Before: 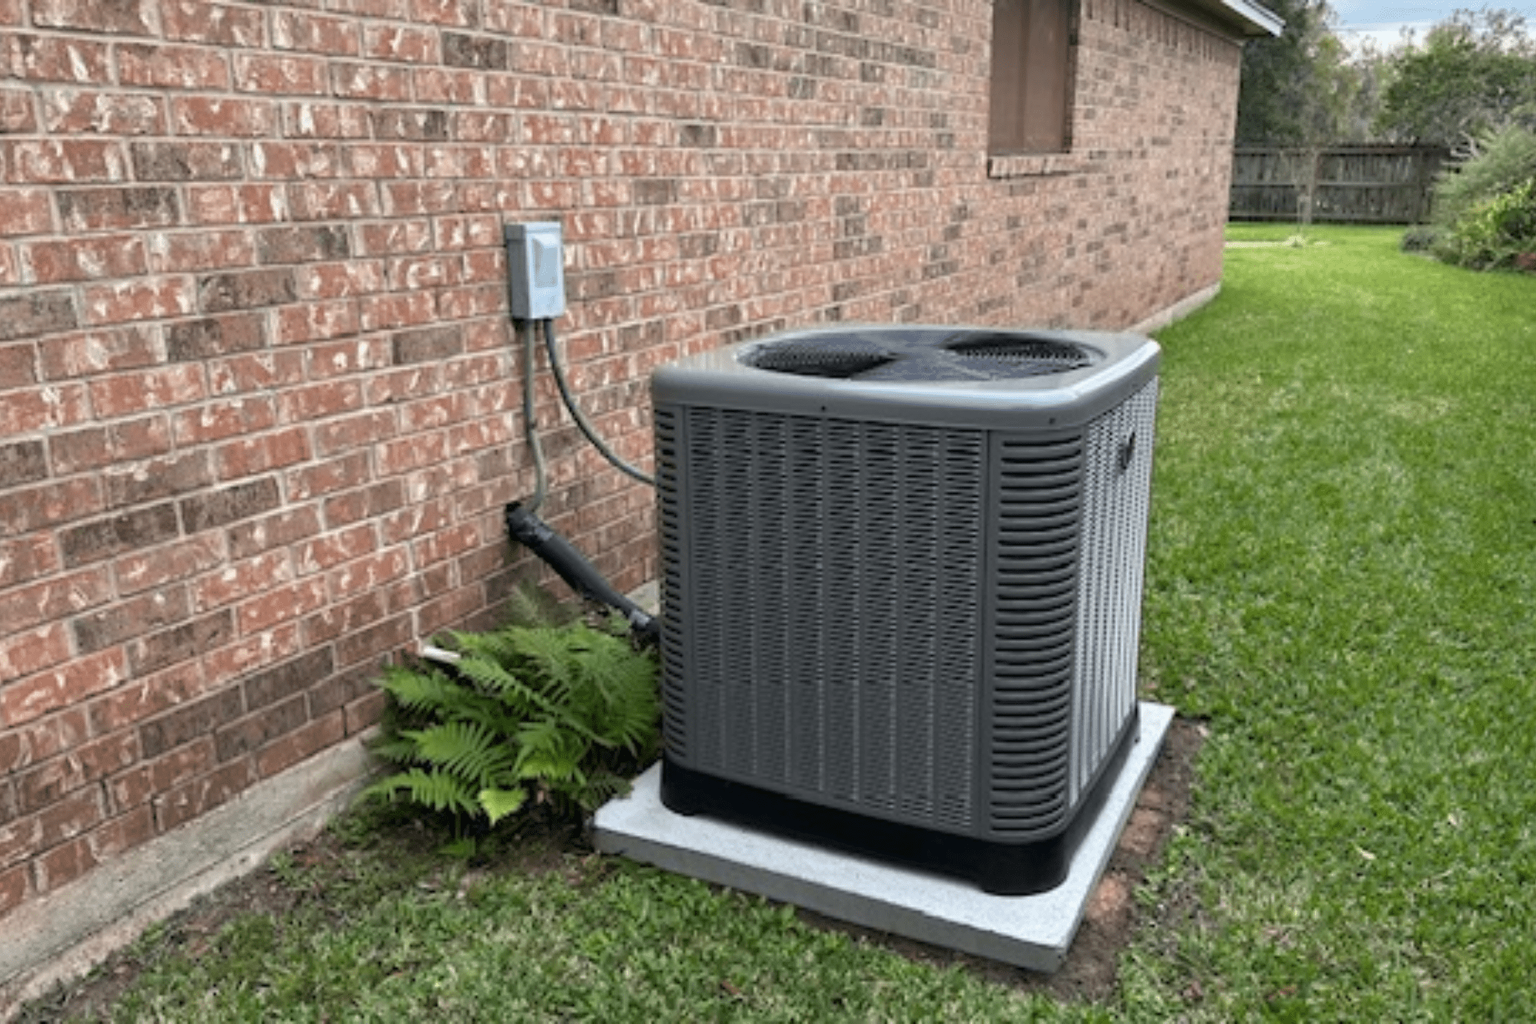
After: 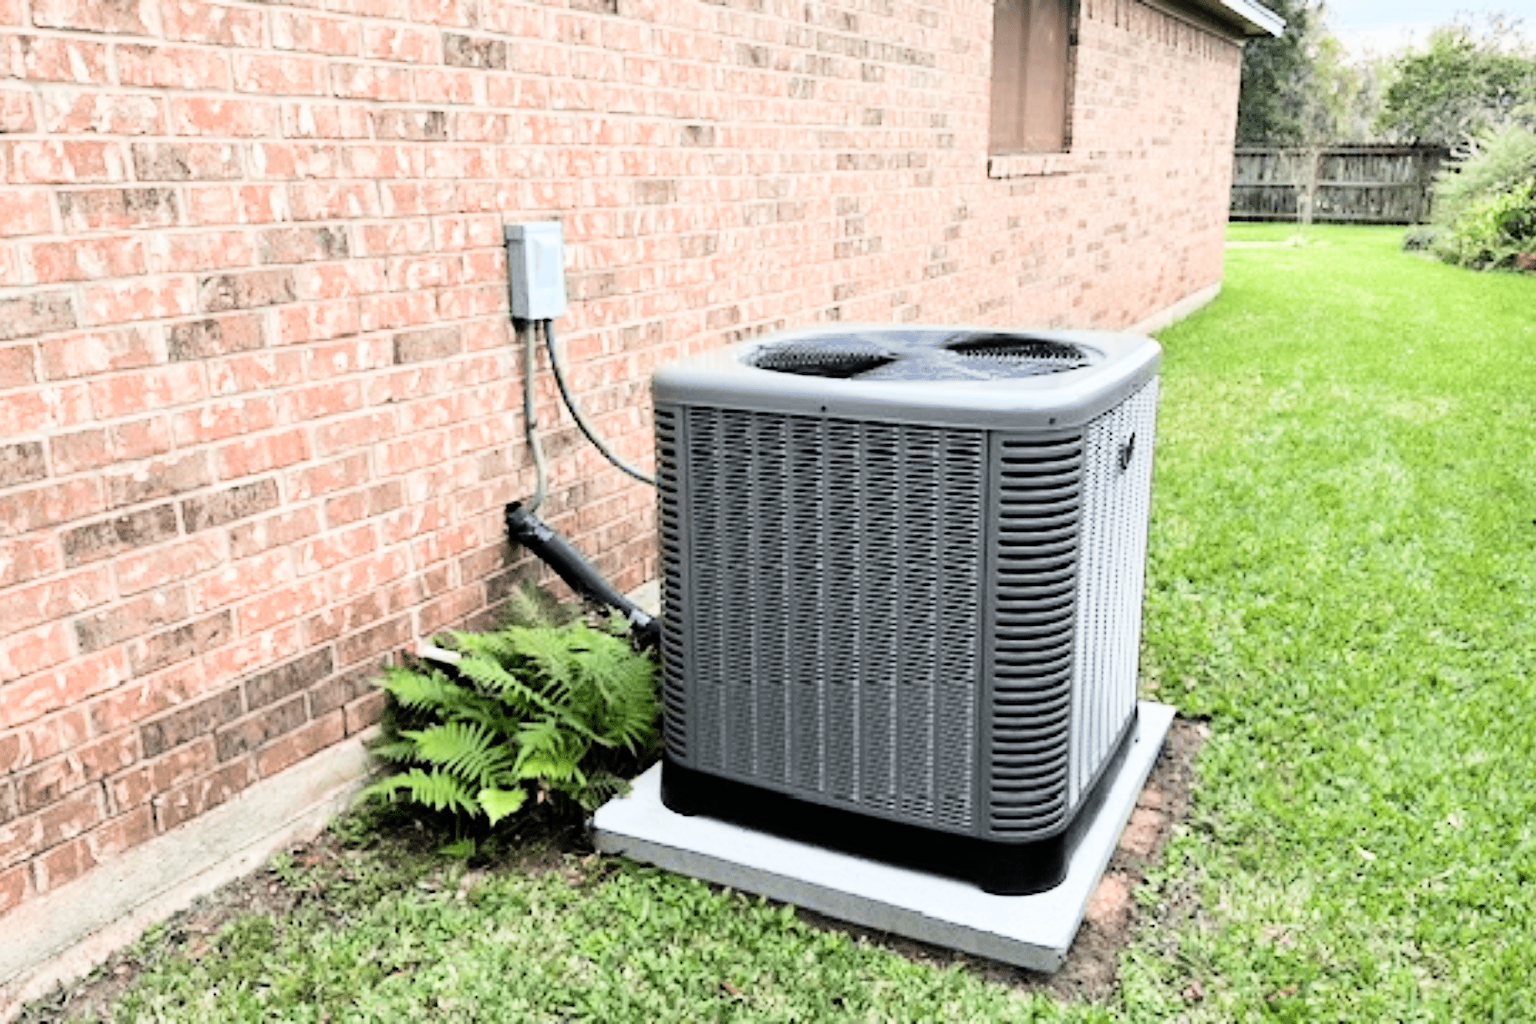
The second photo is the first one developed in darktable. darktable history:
filmic rgb: black relative exposure -5 EV, hardness 2.88, contrast 1.3, highlights saturation mix -30%
contrast brightness saturation: contrast 0.2, brightness 0.15, saturation 0.14
exposure: exposure 1 EV, compensate highlight preservation false
